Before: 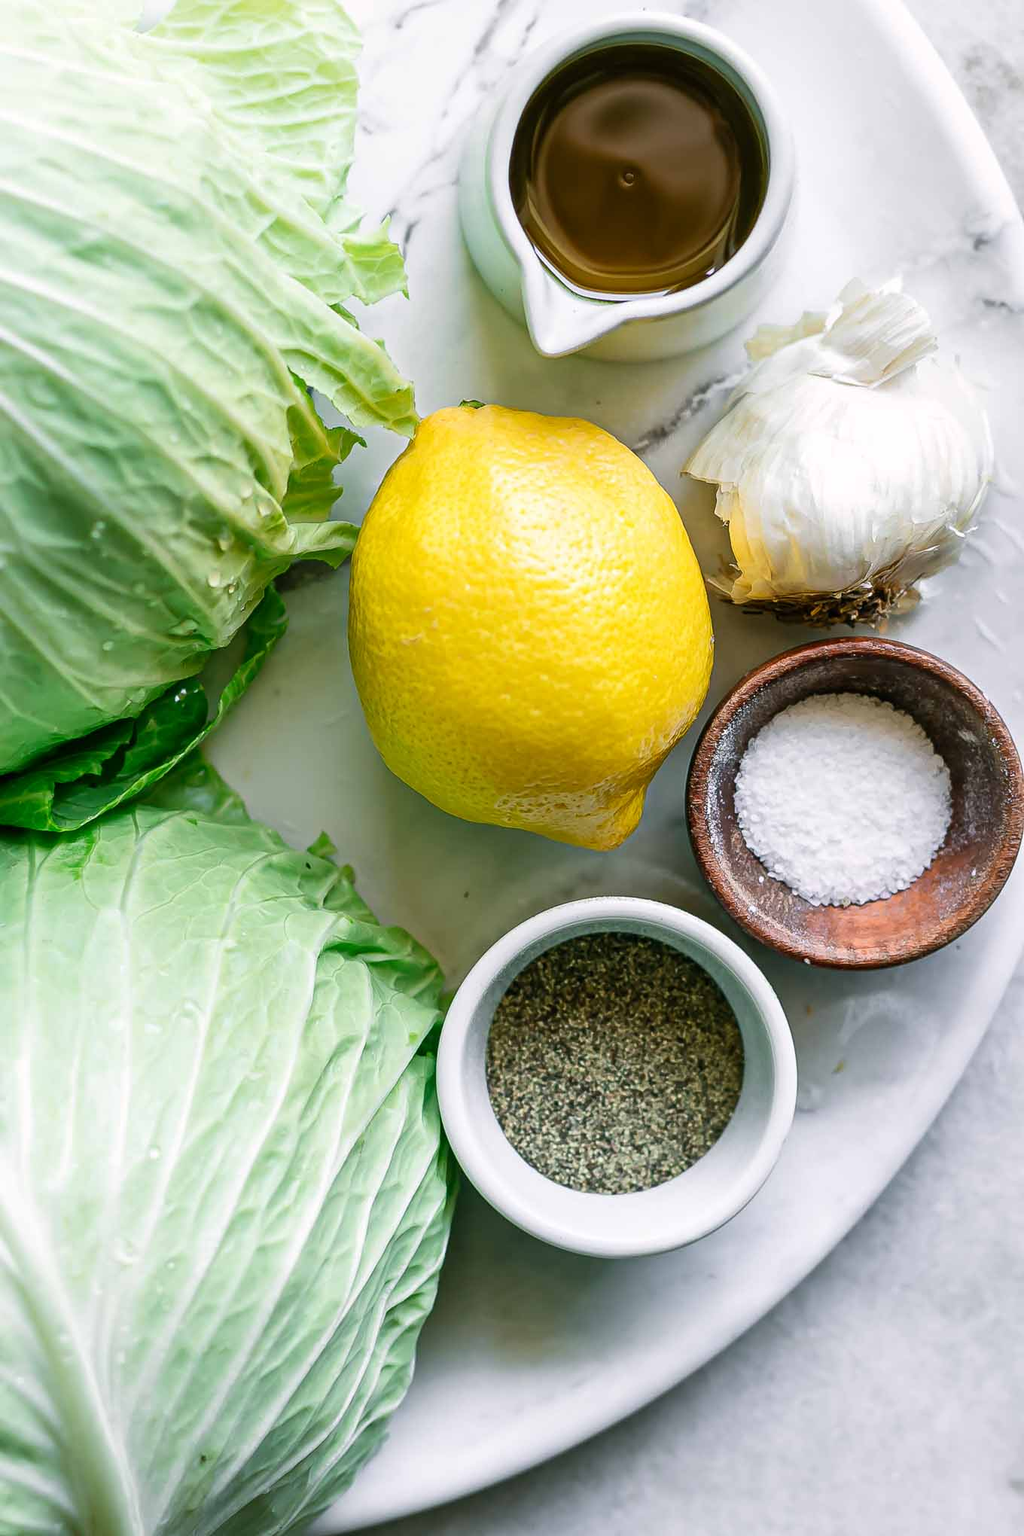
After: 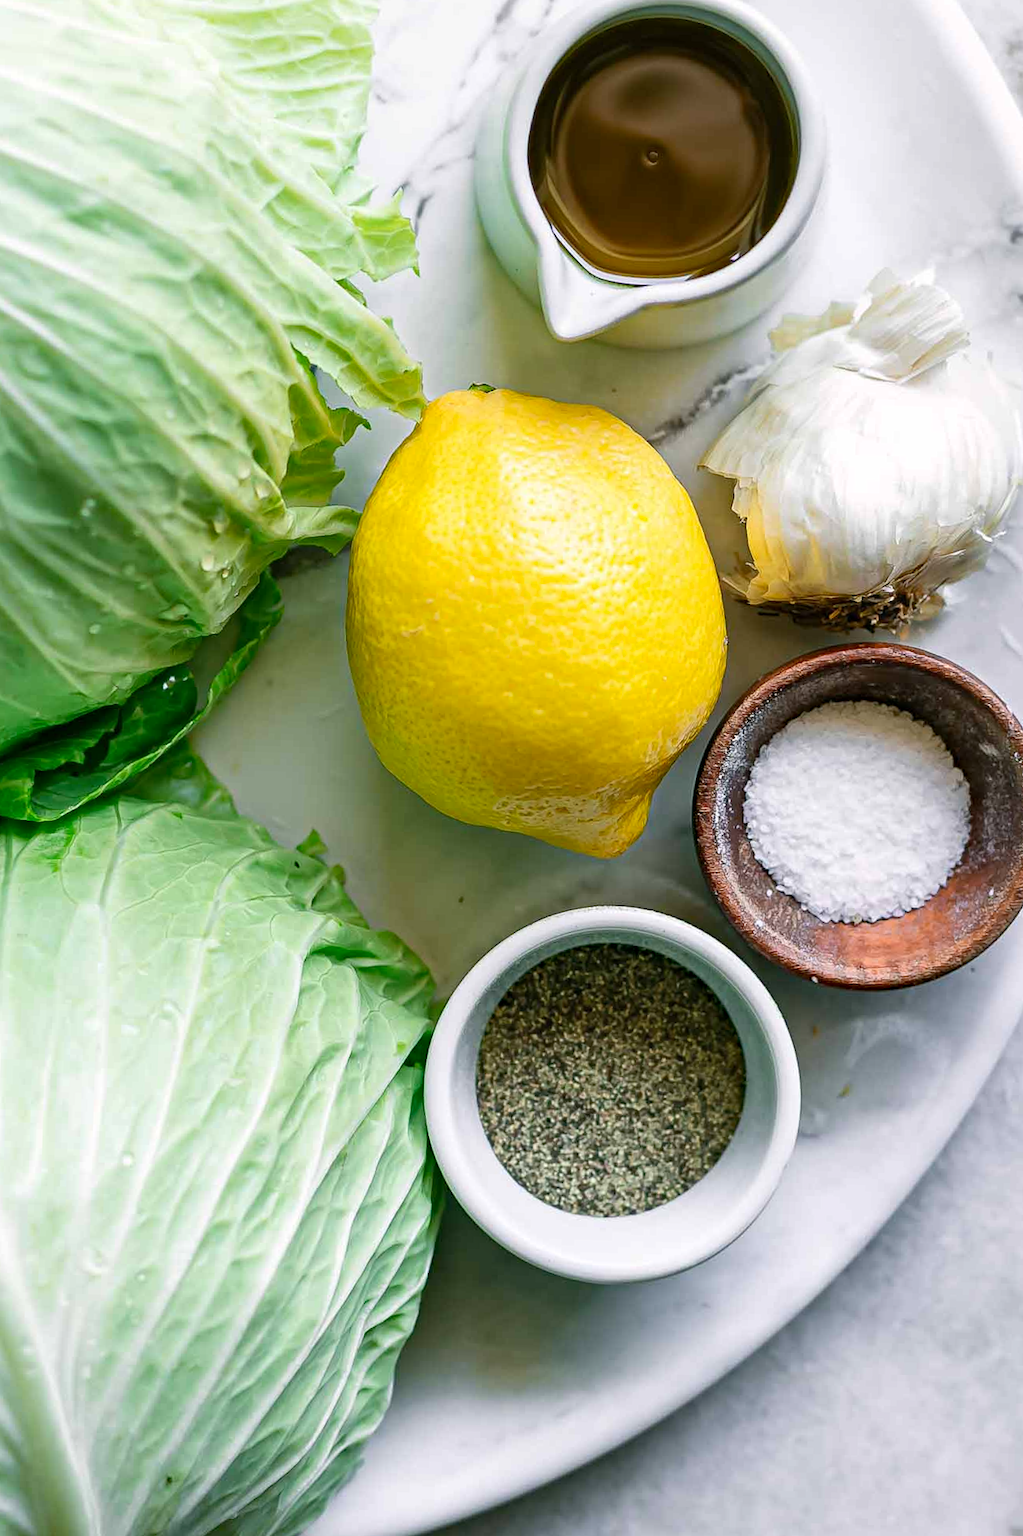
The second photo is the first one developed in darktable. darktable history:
crop and rotate: angle -1.69°
haze removal: compatibility mode true, adaptive false
